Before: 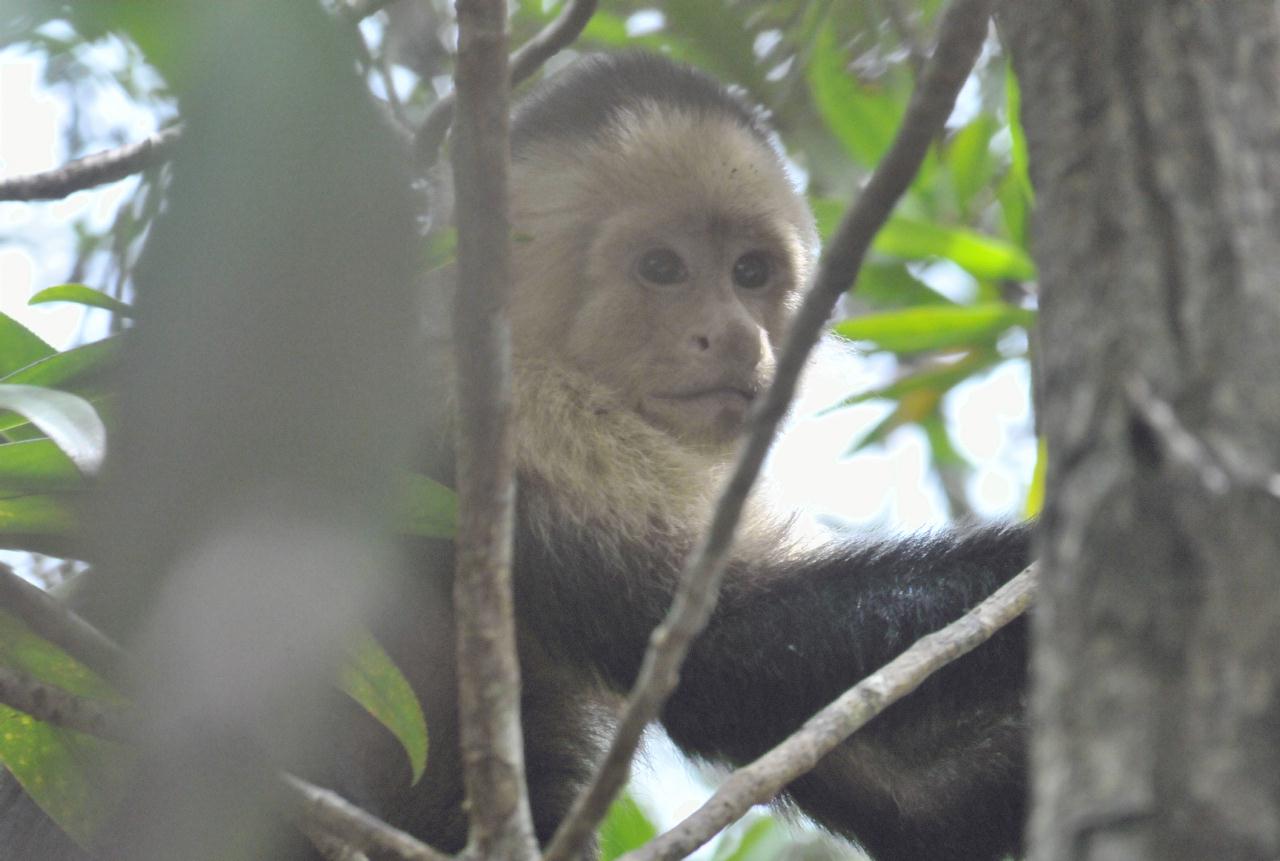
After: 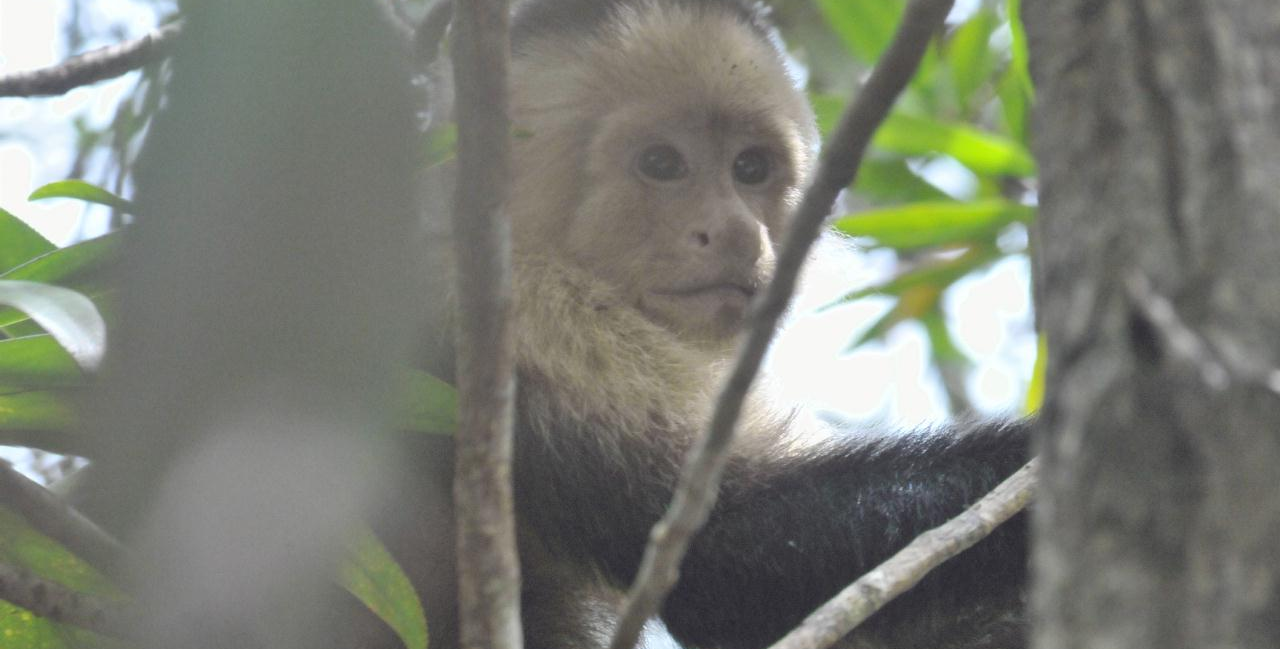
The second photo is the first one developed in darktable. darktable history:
crop and rotate: top 12.213%, bottom 12.347%
